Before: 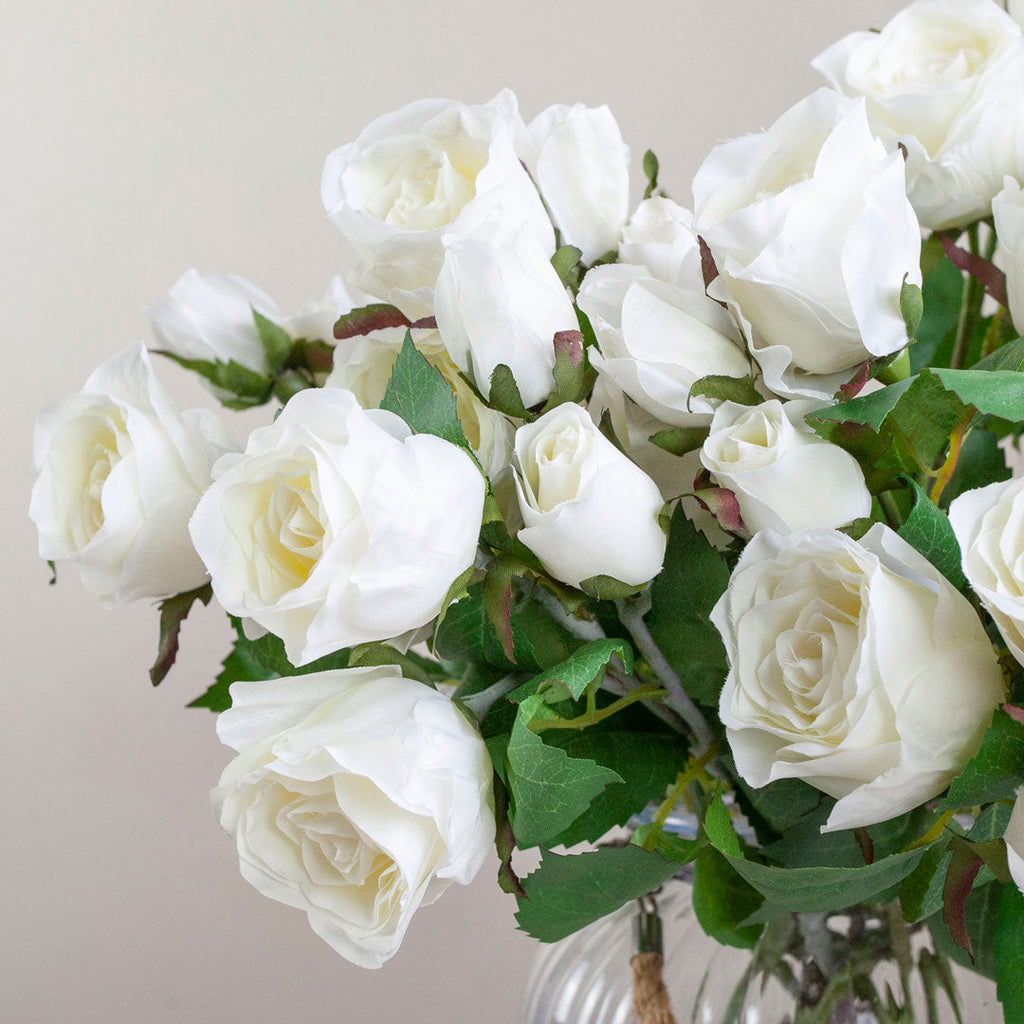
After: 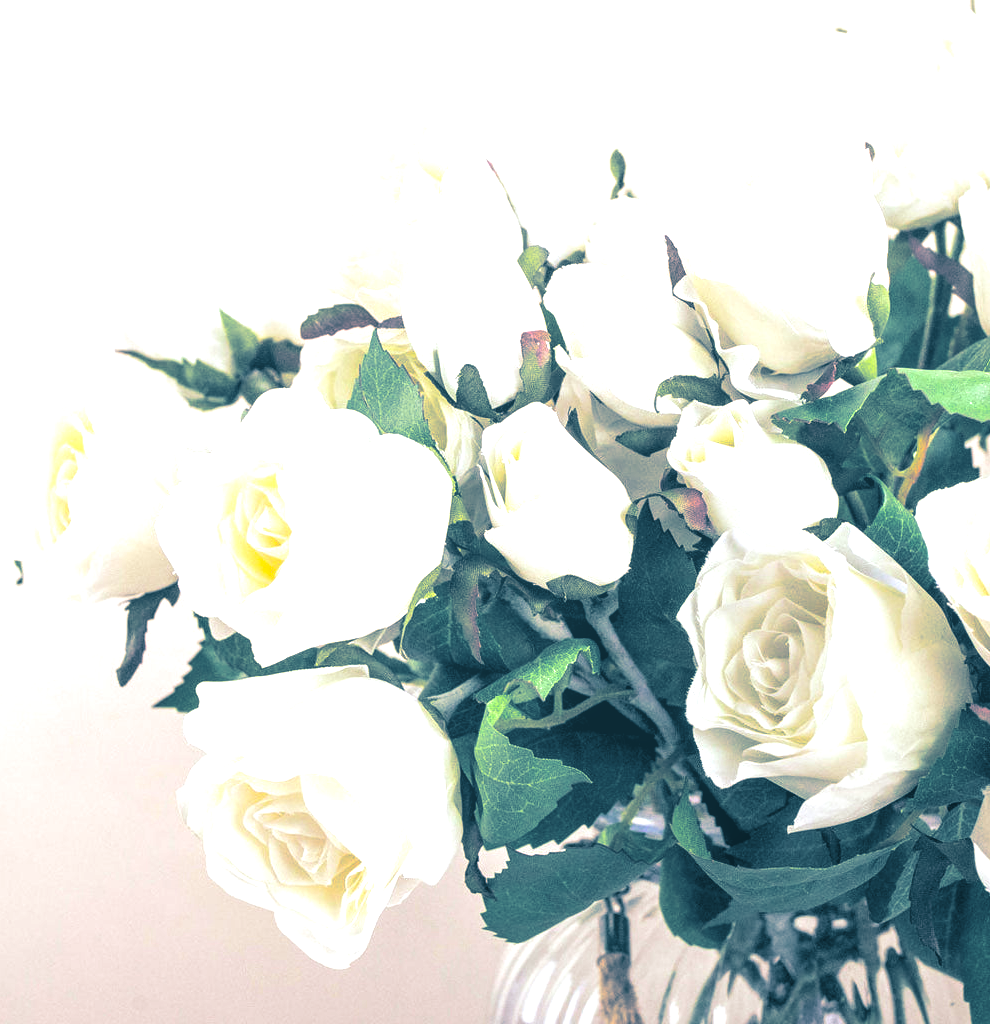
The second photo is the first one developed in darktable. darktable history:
exposure: black level correction 0.008, exposure 0.979 EV, compensate highlight preservation false
local contrast: highlights 48%, shadows 0%, detail 100%
rgb levels: mode RGB, independent channels, levels [[0, 0.5, 1], [0, 0.521, 1], [0, 0.536, 1]]
split-toning: shadows › hue 212.4°, balance -70
crop and rotate: left 3.238%
